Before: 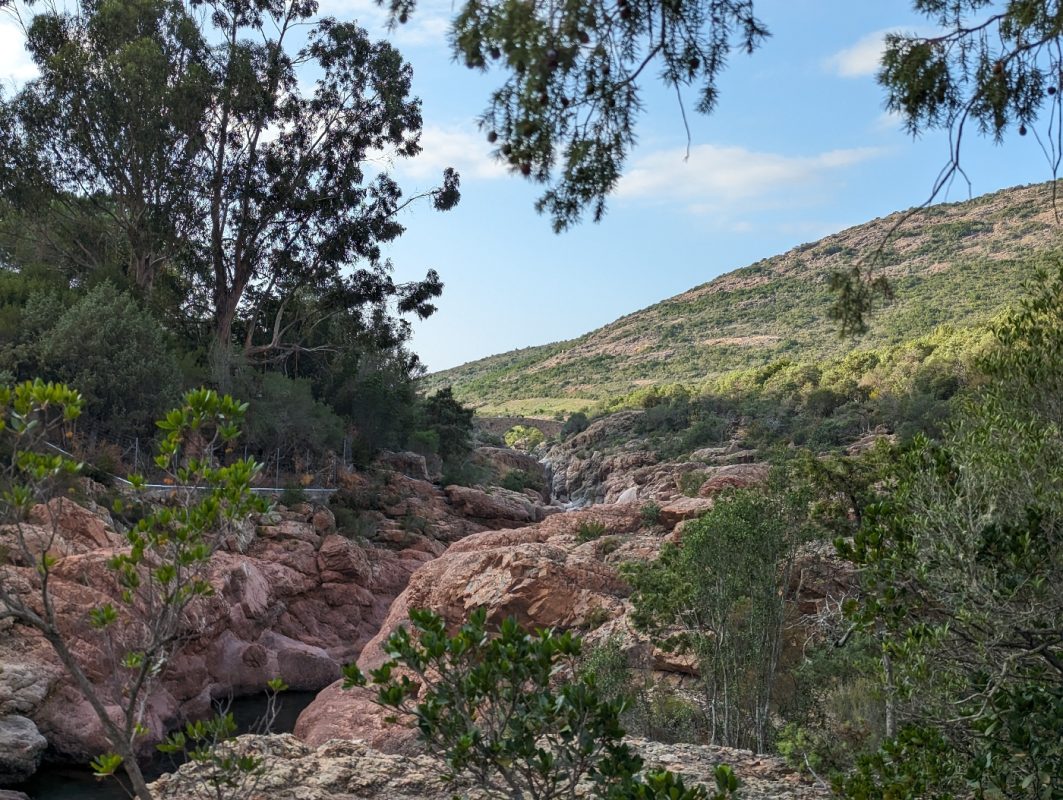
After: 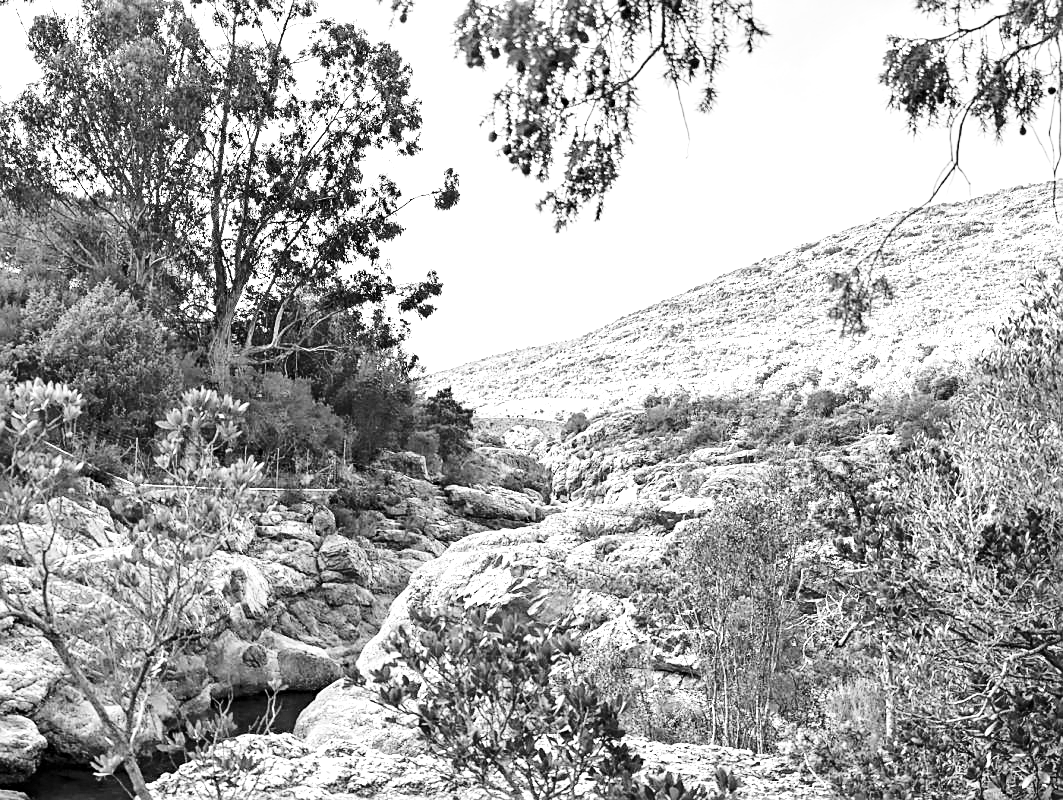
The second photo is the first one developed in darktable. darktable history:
white balance: red 0.988, blue 1.017
color calibration: illuminant as shot in camera, x 0.358, y 0.373, temperature 4628.91 K
shadows and highlights: shadows -20, white point adjustment -2, highlights -35
monochrome: a -6.99, b 35.61, size 1.4
haze removal: compatibility mode true, adaptive false
contrast brightness saturation: contrast 0.28
exposure: black level correction 0, exposure 2.327 EV, compensate exposure bias true, compensate highlight preservation false
sharpen: radius 1.864, amount 0.398, threshold 1.271
